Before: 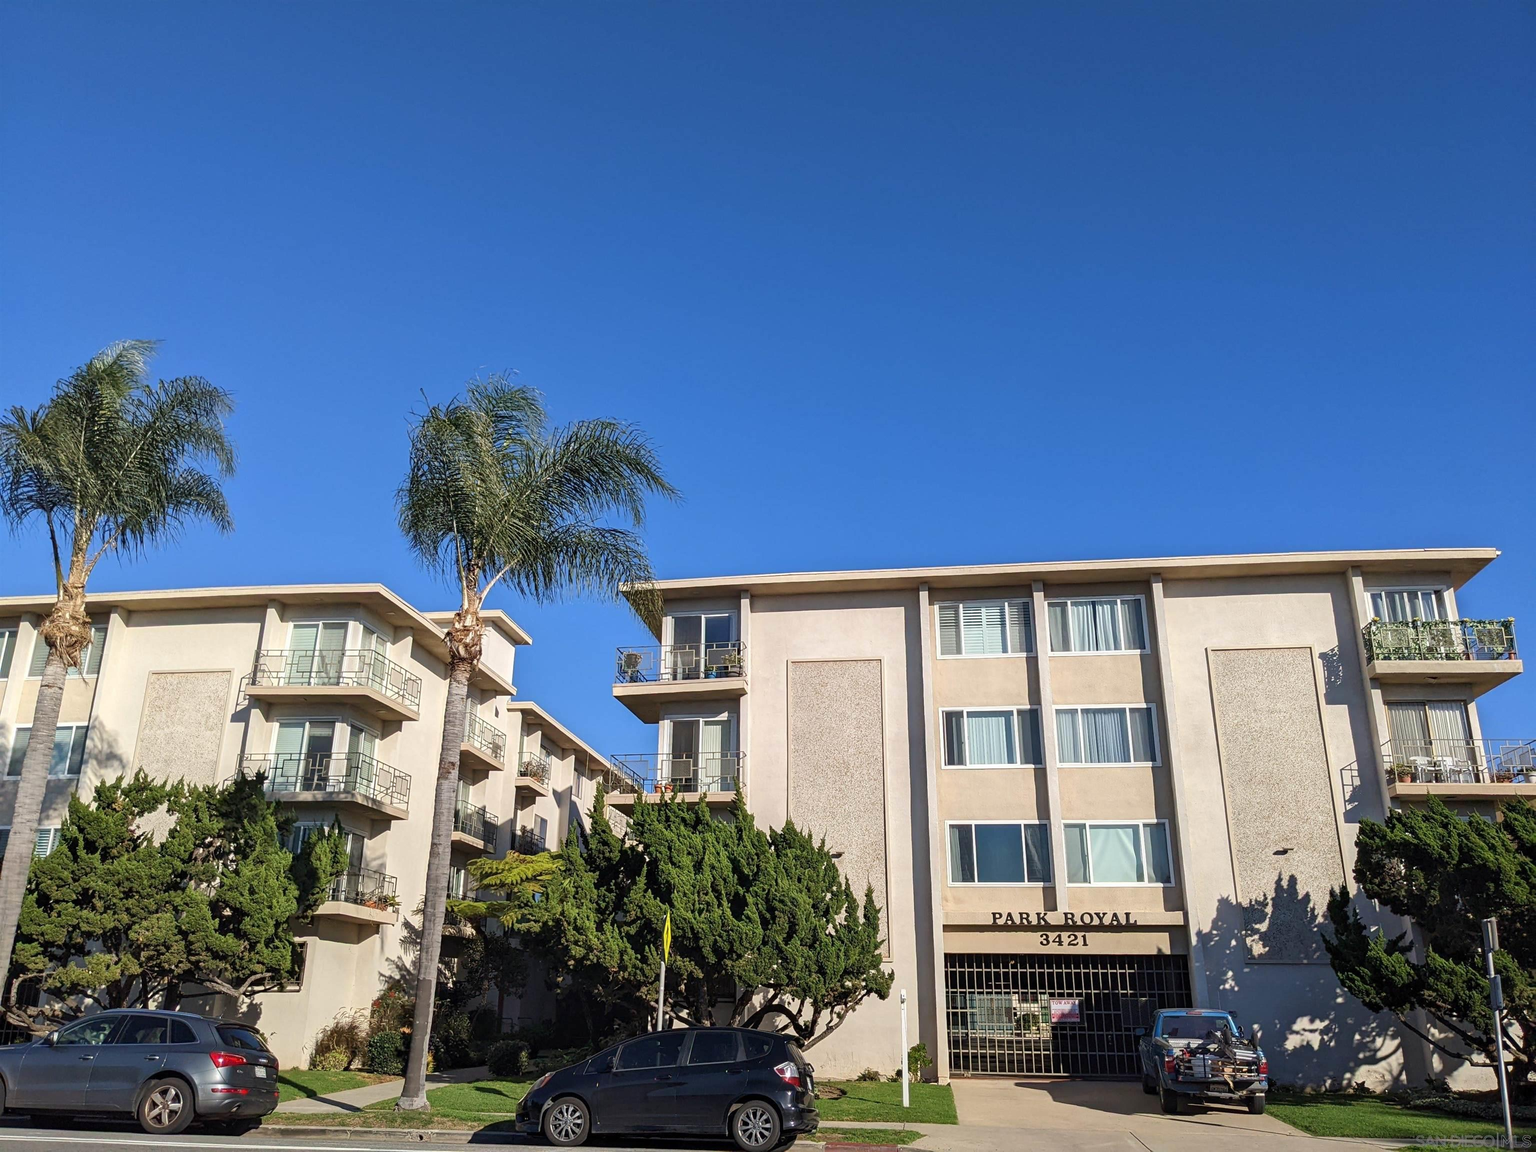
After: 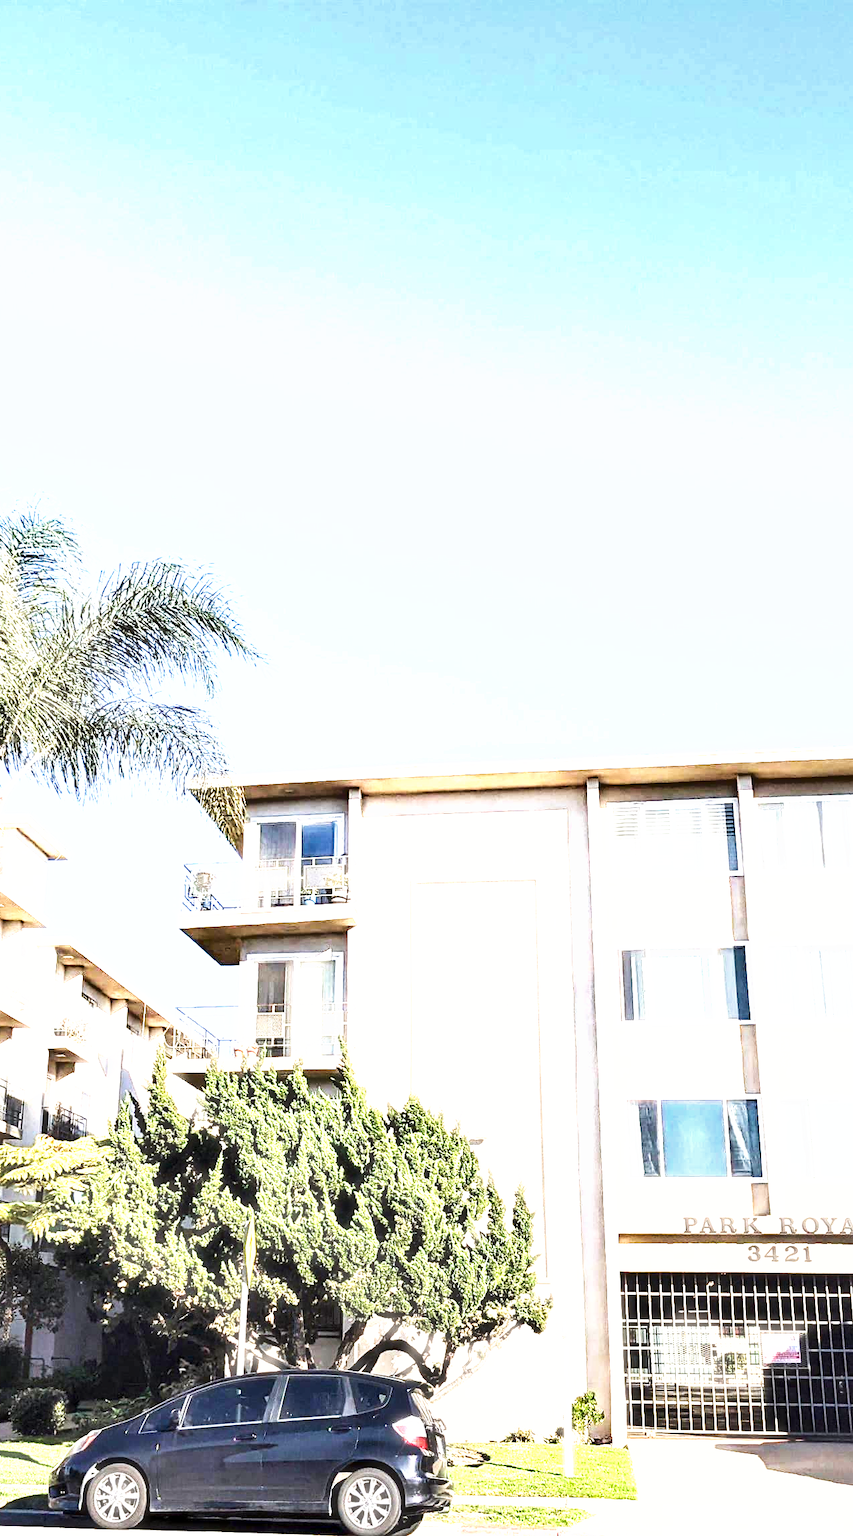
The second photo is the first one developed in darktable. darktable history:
crop: left 31.219%, right 27.096%
tone equalizer: -8 EV -0.744 EV, -7 EV -0.736 EV, -6 EV -0.6 EV, -5 EV -0.373 EV, -3 EV 0.366 EV, -2 EV 0.6 EV, -1 EV 0.691 EV, +0 EV 0.722 EV, edges refinement/feathering 500, mask exposure compensation -1.57 EV, preserve details no
base curve: curves: ch0 [(0, 0) (0.088, 0.125) (0.176, 0.251) (0.354, 0.501) (0.613, 0.749) (1, 0.877)], preserve colors none
exposure: black level correction 0.001, exposure 1.845 EV, compensate highlight preservation false
shadows and highlights: soften with gaussian
haze removal: strength -0.104, compatibility mode true, adaptive false
tone curve: curves: ch0 [(0, 0) (0.541, 0.628) (0.906, 0.997)], preserve colors none
